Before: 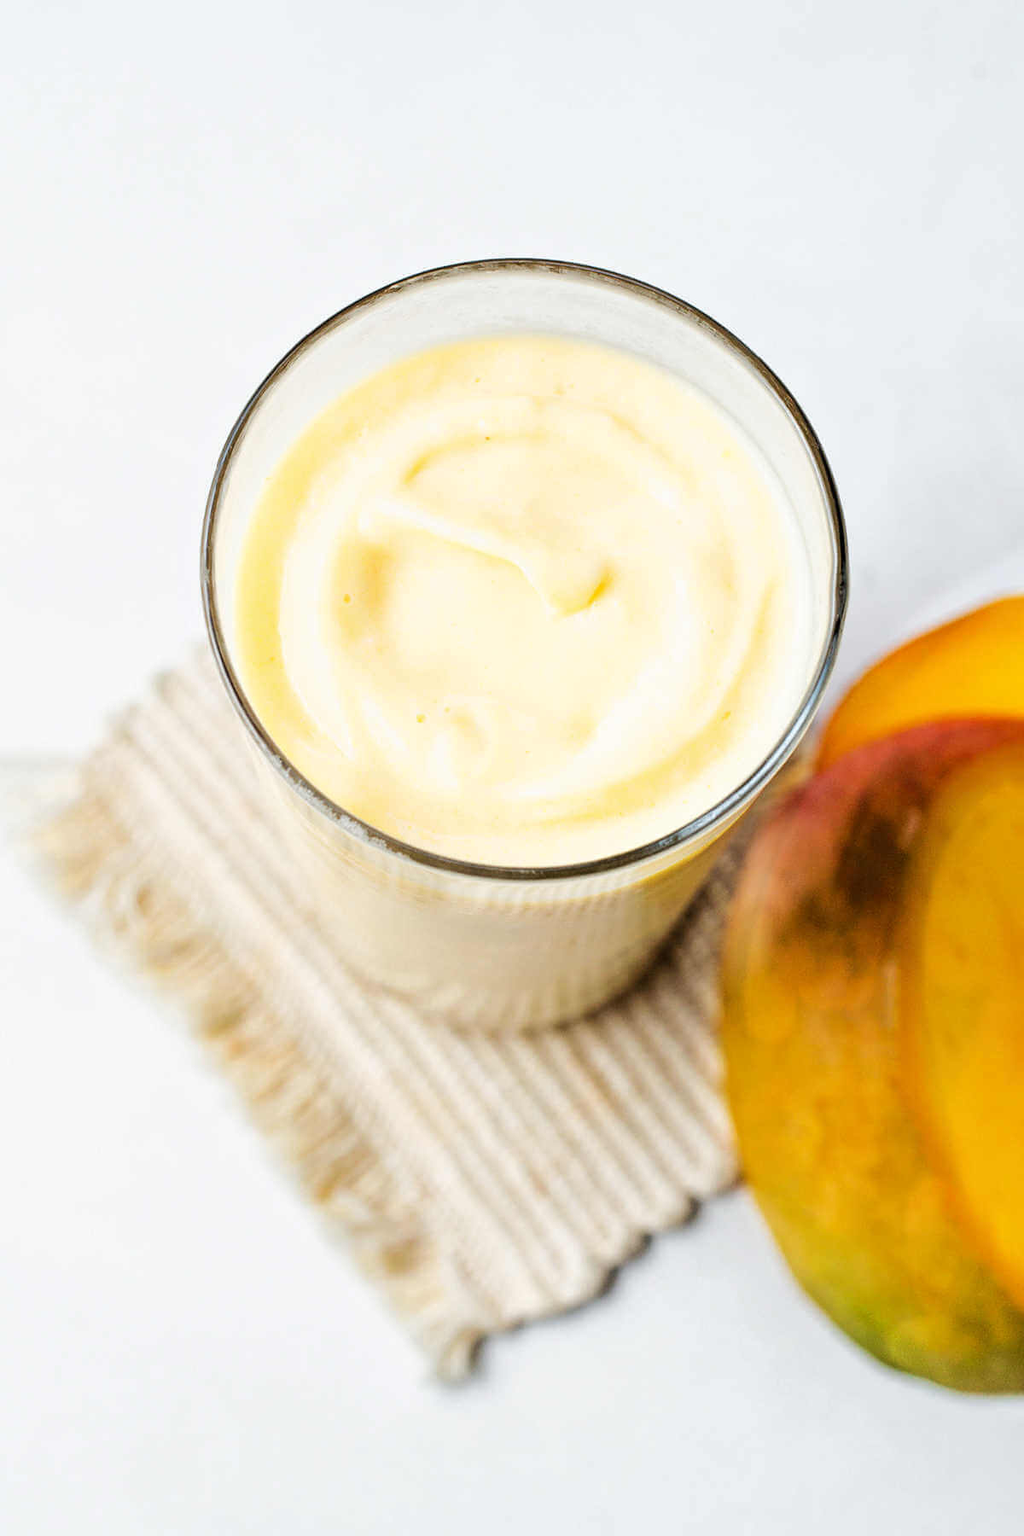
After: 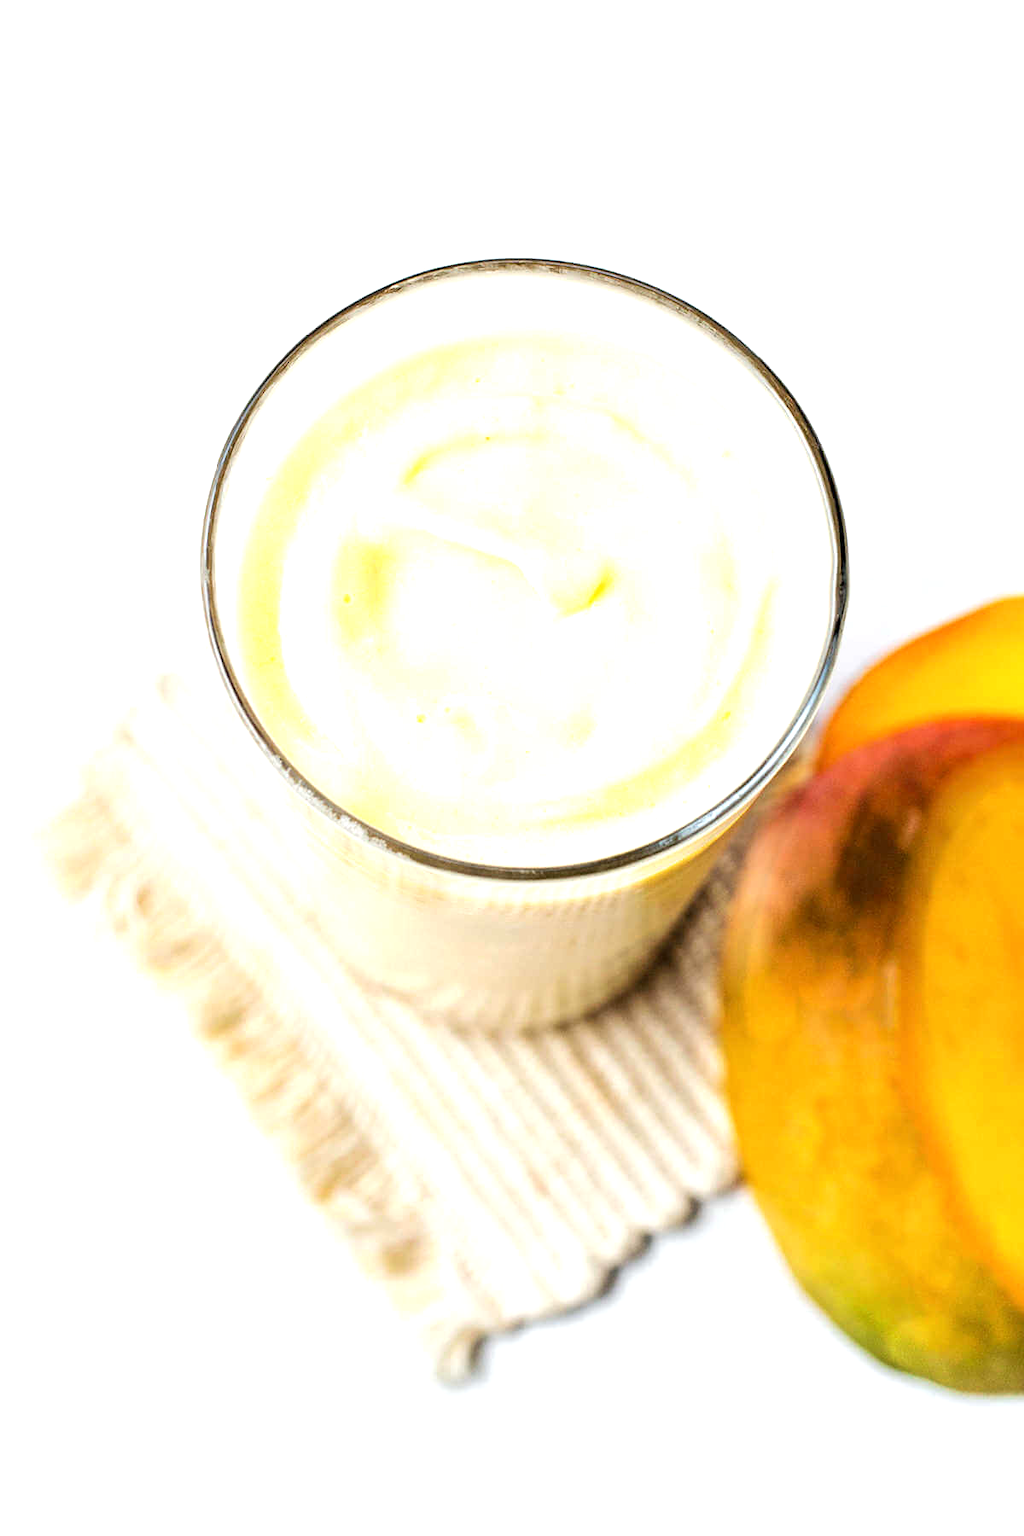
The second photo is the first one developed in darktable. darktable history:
exposure: black level correction 0.001, exposure 0.5 EV, compensate exposure bias true, compensate highlight preservation false
shadows and highlights: shadows 12, white point adjustment 1.2, highlights -0.36, soften with gaussian
